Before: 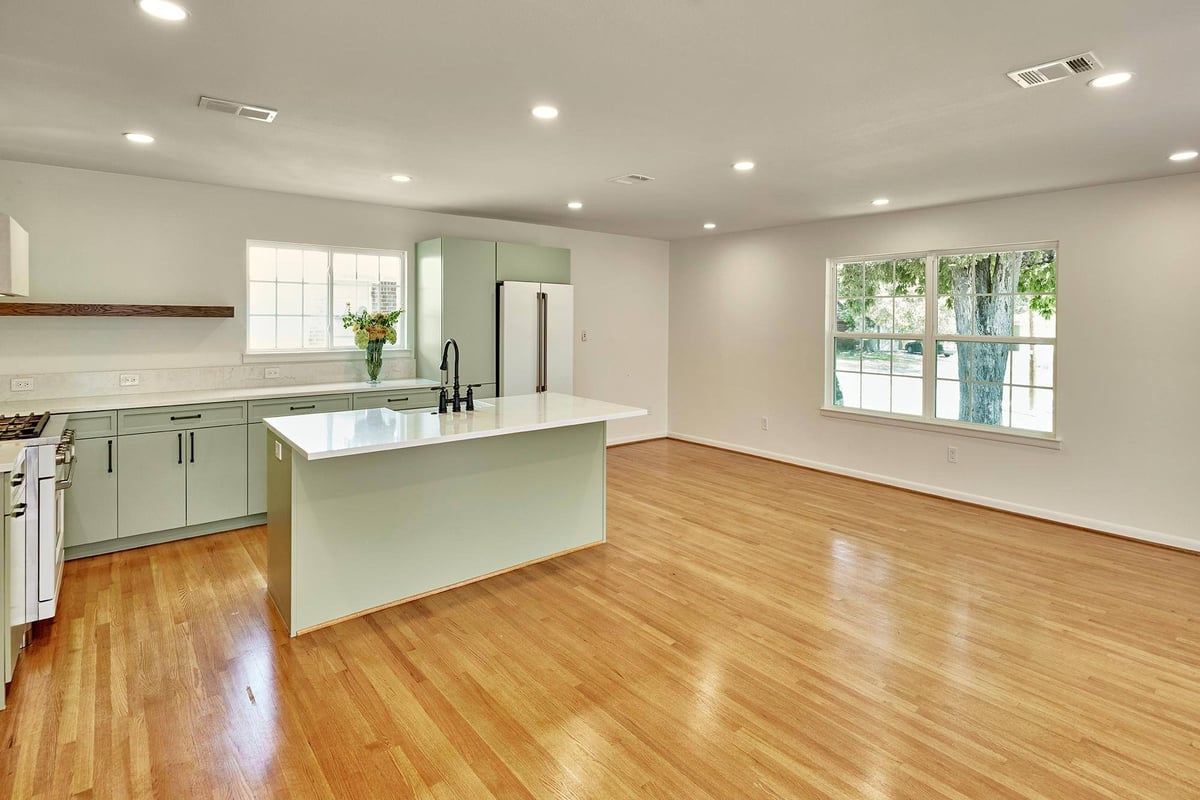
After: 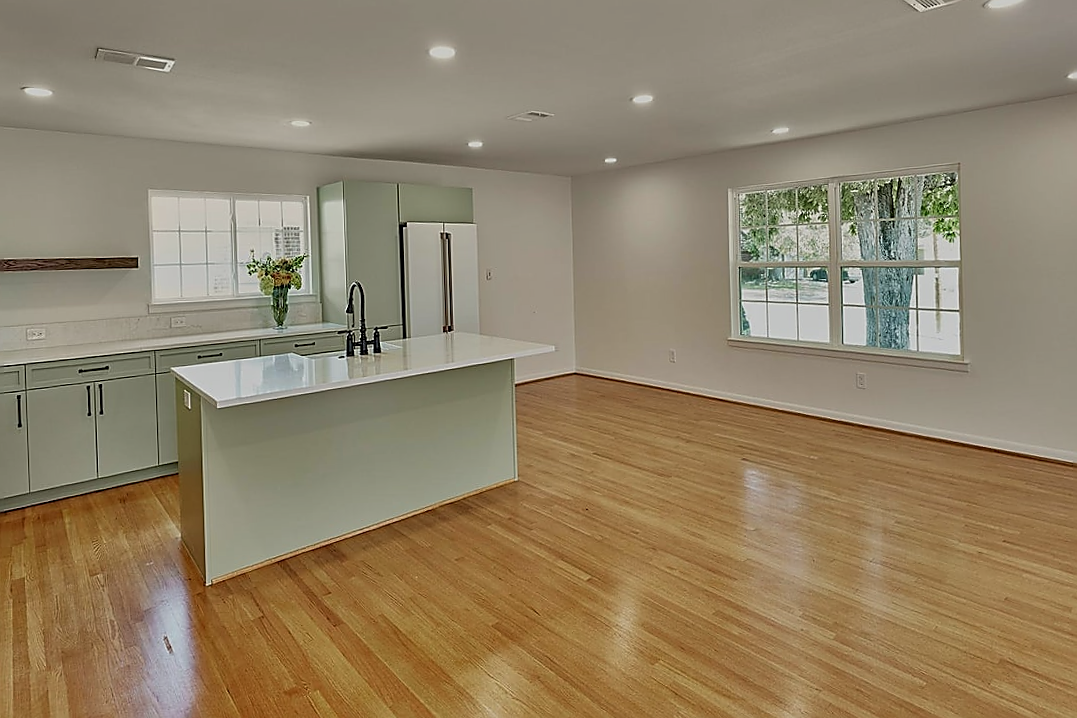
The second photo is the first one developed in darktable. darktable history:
sharpen: radius 1.4, amount 1.25, threshold 0.7
crop and rotate: angle 1.96°, left 5.673%, top 5.673%
exposure: black level correction 0, exposure -0.766 EV, compensate highlight preservation false
